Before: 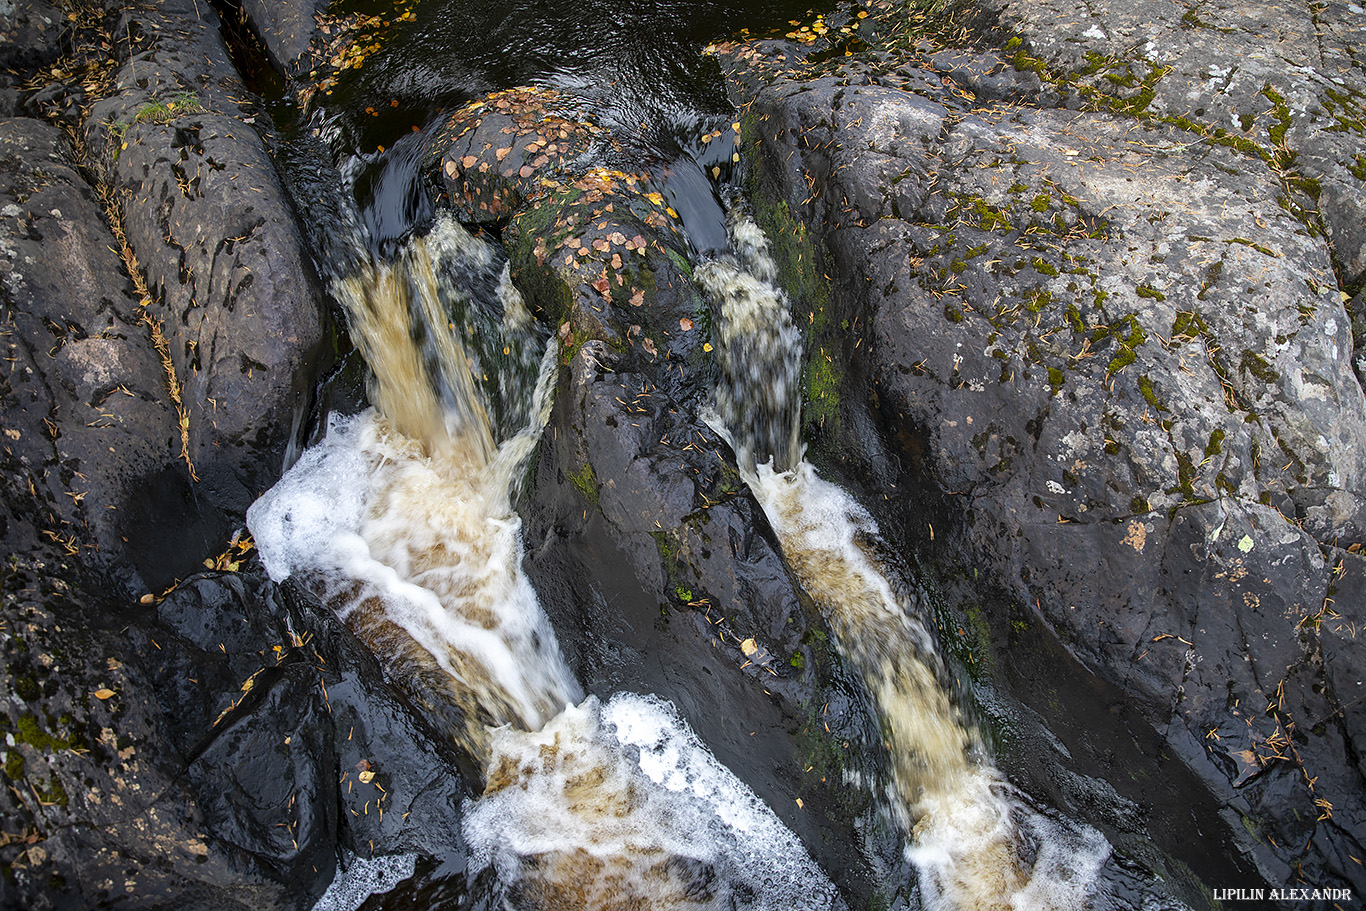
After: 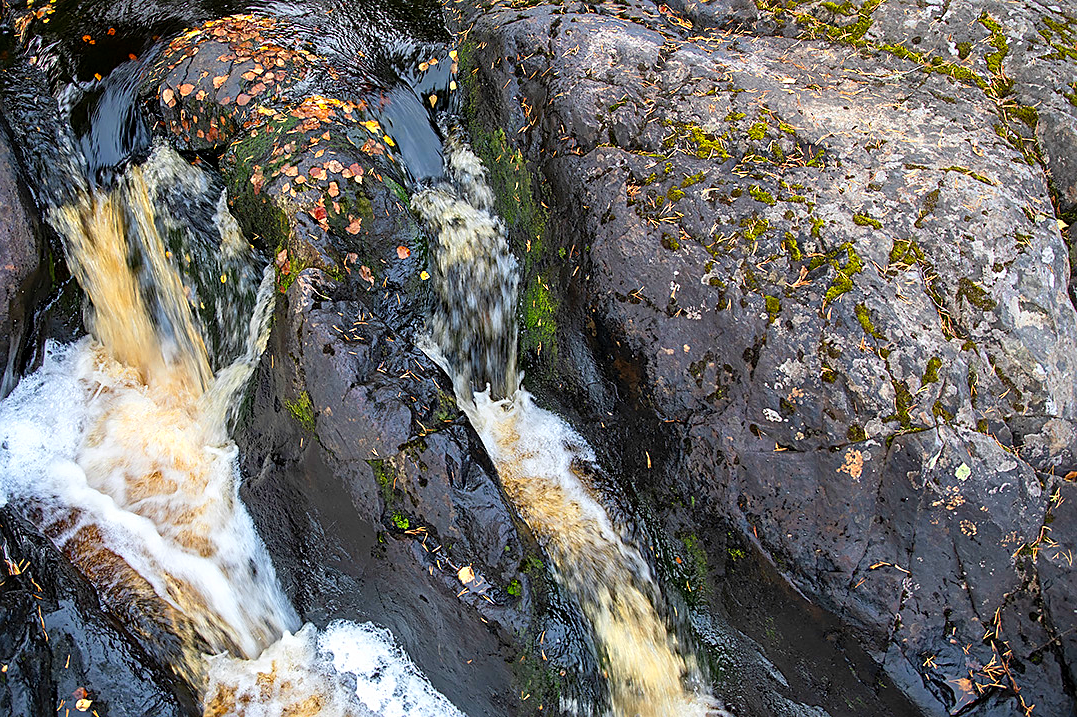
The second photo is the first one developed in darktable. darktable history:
crop and rotate: left 20.74%, top 7.912%, right 0.375%, bottom 13.378%
contrast brightness saturation: contrast 0.07, brightness 0.08, saturation 0.18
color zones: curves: ch0 [(0.004, 0.305) (0.261, 0.623) (0.389, 0.399) (0.708, 0.571) (0.947, 0.34)]; ch1 [(0.025, 0.645) (0.229, 0.584) (0.326, 0.551) (0.484, 0.262) (0.757, 0.643)]
sharpen: on, module defaults
